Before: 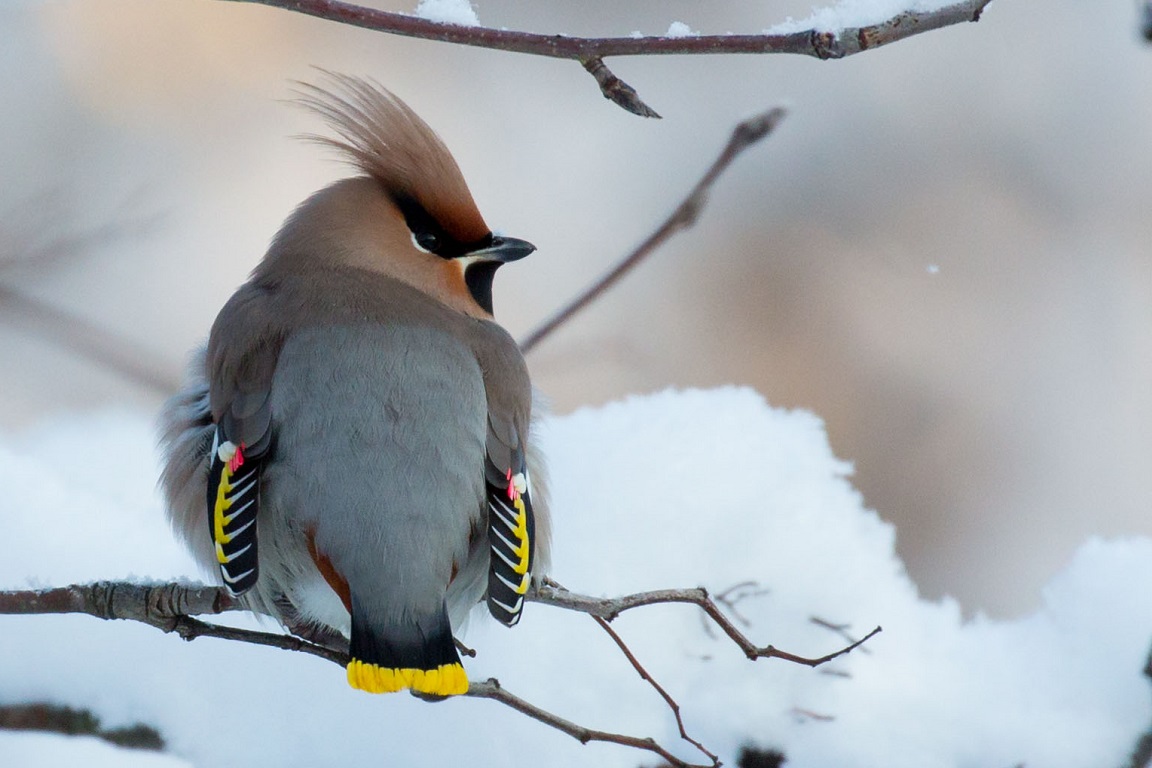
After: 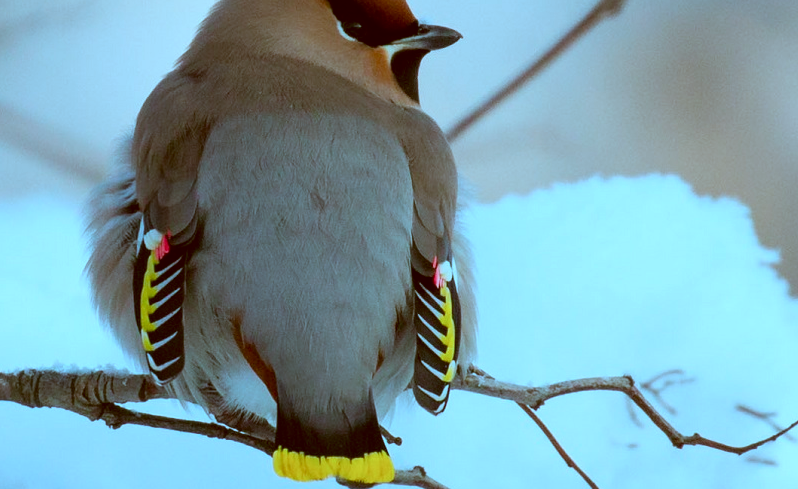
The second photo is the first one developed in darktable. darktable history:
crop: left 6.488%, top 27.668%, right 24.183%, bottom 8.656%
tone equalizer: on, module defaults
white balance: red 0.924, blue 1.095
color correction: highlights a* -14.62, highlights b* -16.22, shadows a* 10.12, shadows b* 29.4
exposure: compensate highlight preservation false
